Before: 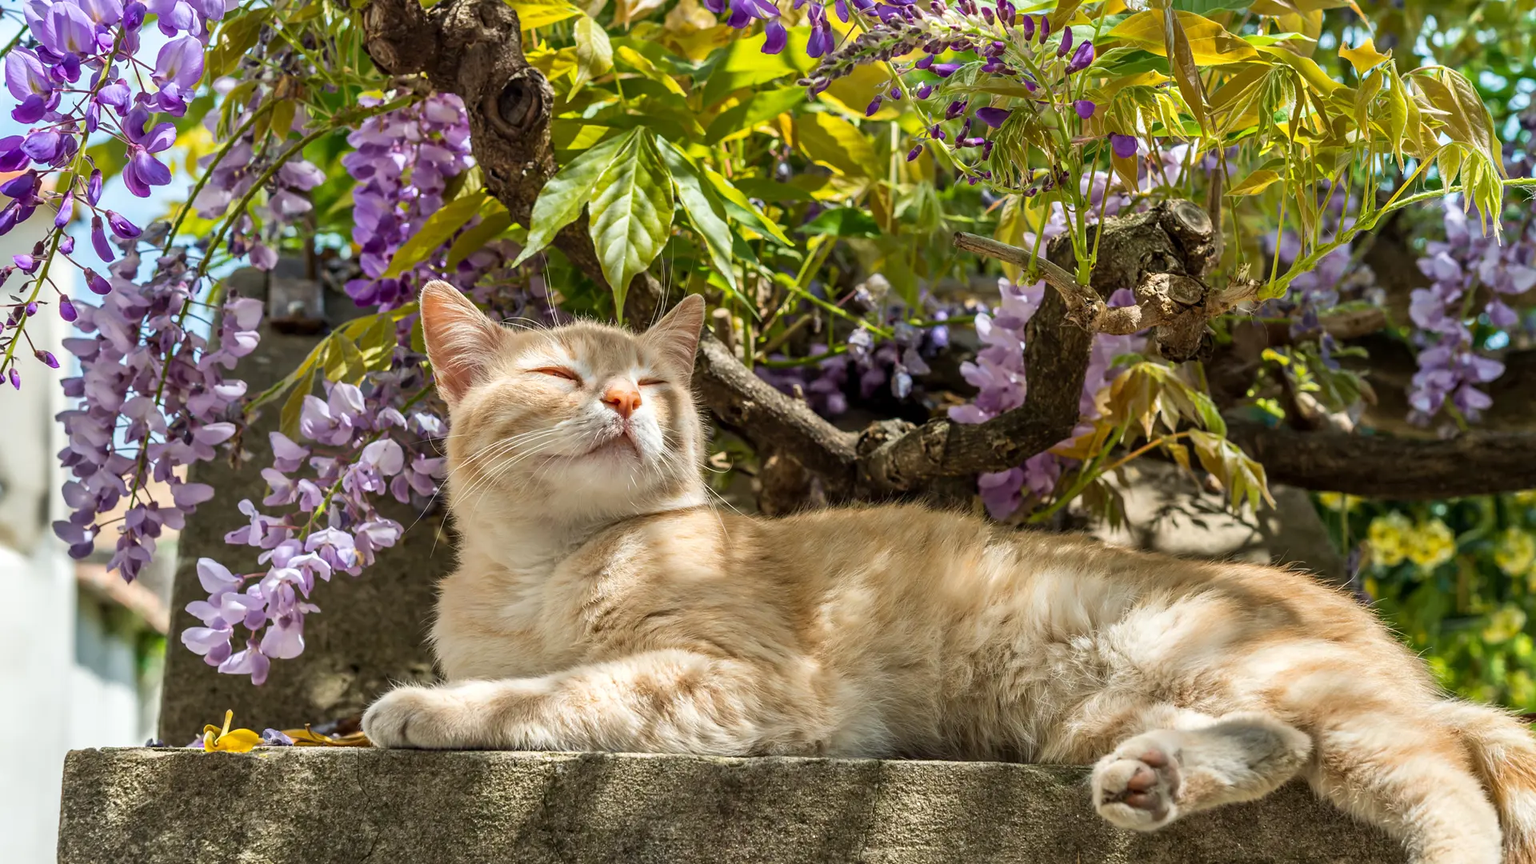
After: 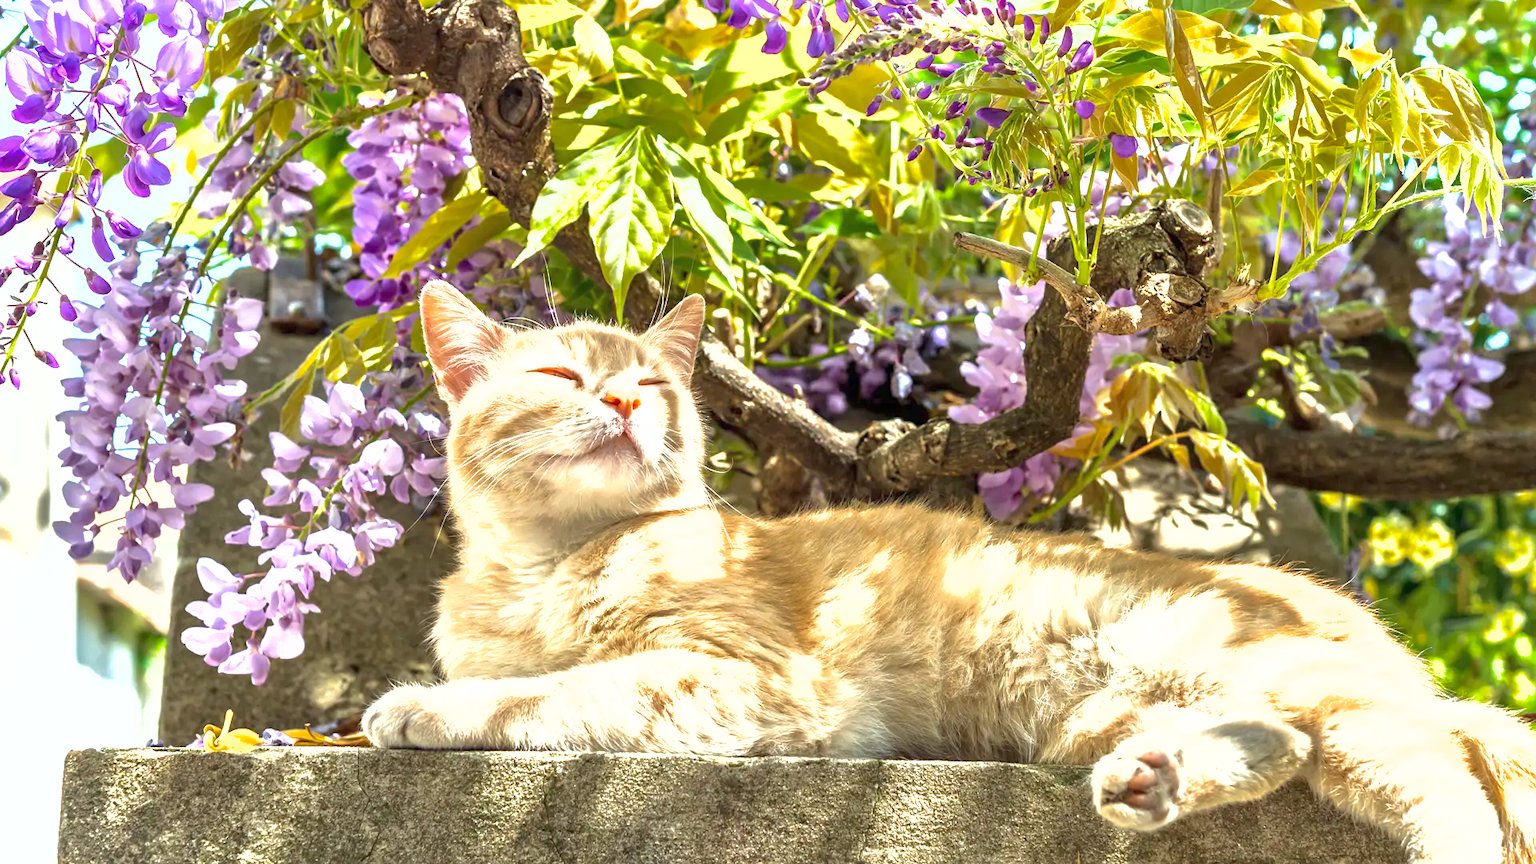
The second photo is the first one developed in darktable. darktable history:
white balance: red 0.986, blue 1.01
exposure: black level correction 0, exposure 1.4 EV, compensate highlight preservation false
shadows and highlights: on, module defaults
